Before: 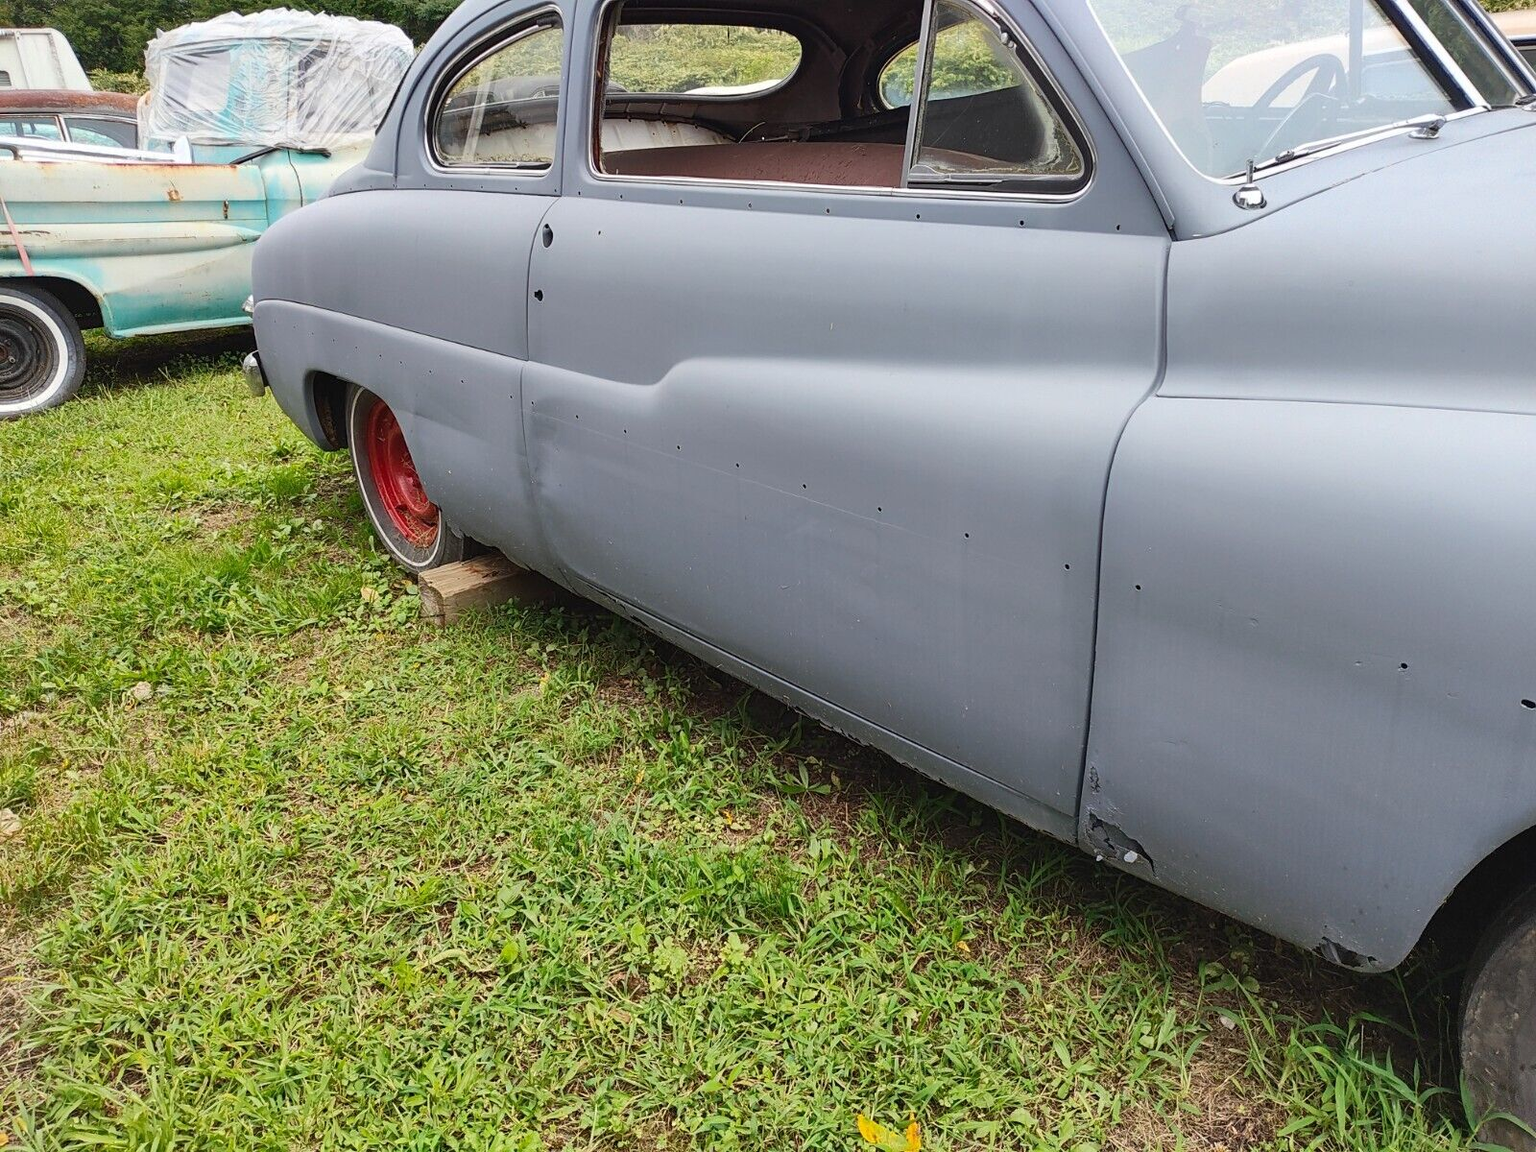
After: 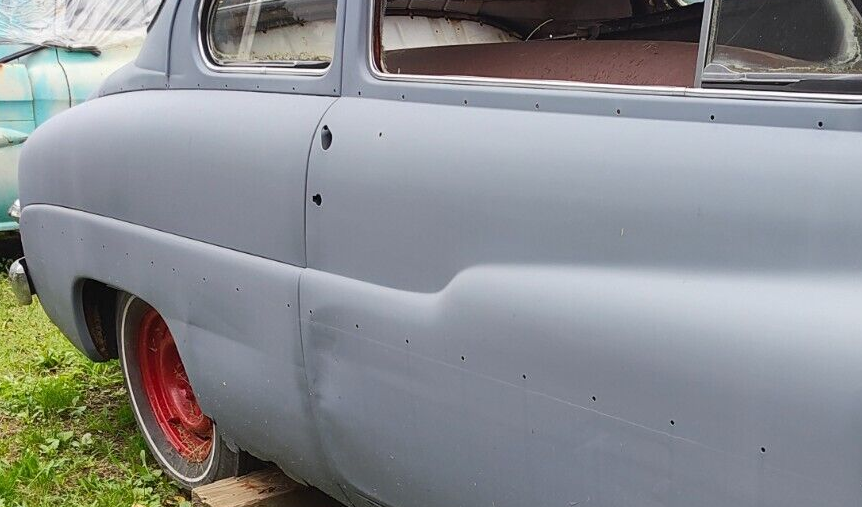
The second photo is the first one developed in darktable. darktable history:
crop: left 15.306%, top 9.065%, right 30.789%, bottom 48.638%
bloom: size 9%, threshold 100%, strength 7%
